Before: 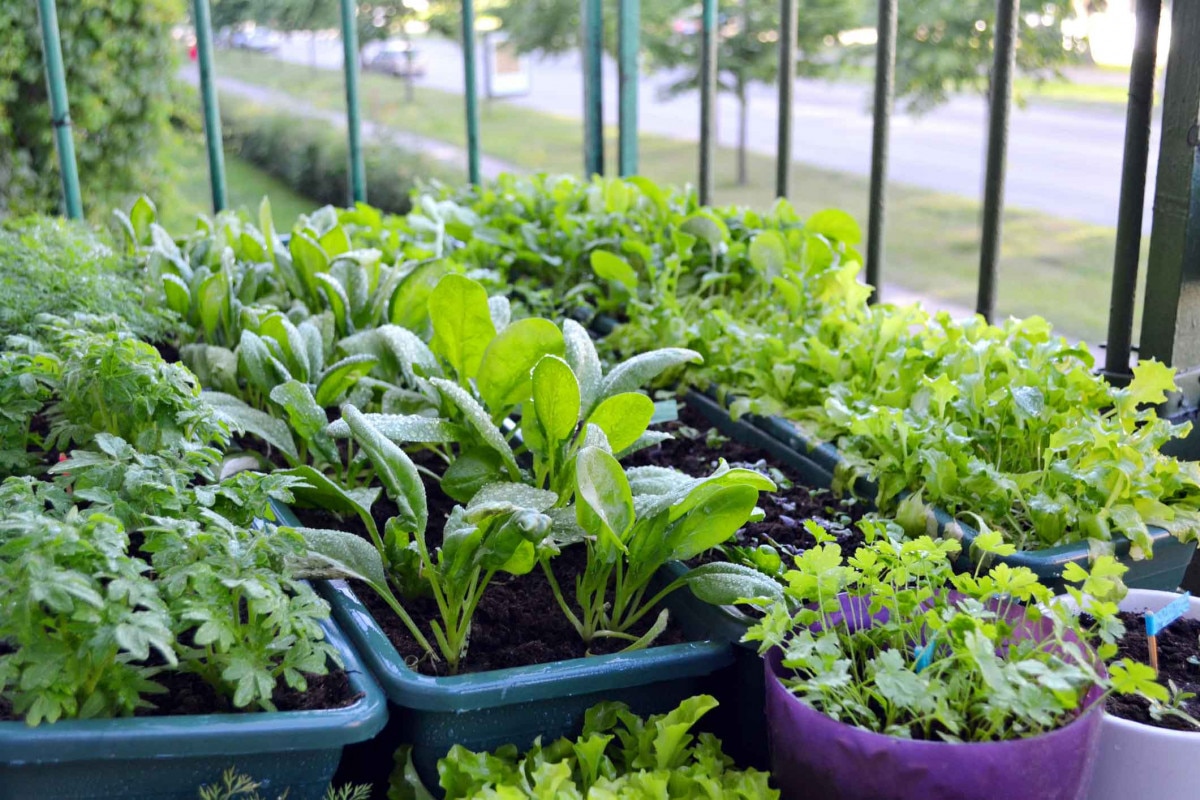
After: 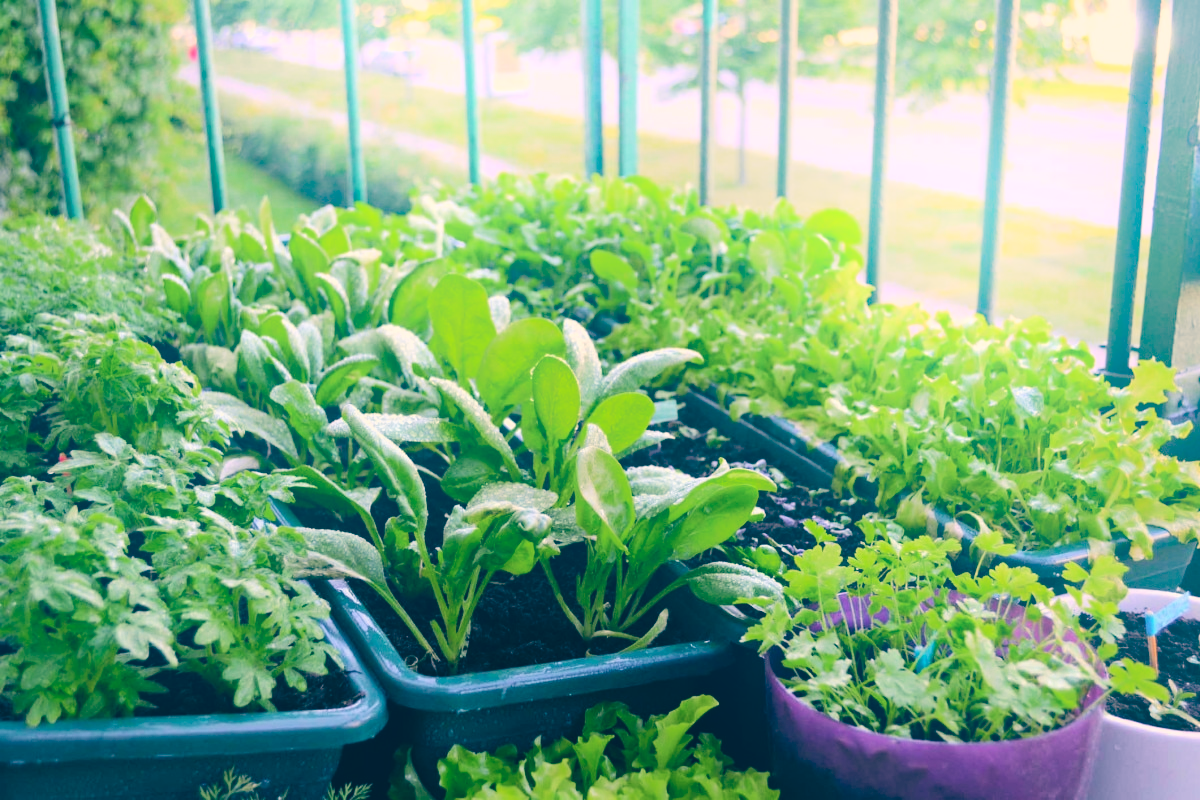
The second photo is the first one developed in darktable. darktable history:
tone curve: curves: ch0 [(0, 0.013) (0.054, 0.018) (0.205, 0.191) (0.289, 0.292) (0.39, 0.424) (0.493, 0.551) (0.666, 0.743) (0.795, 0.841) (1, 0.998)]; ch1 [(0, 0) (0.385, 0.343) (0.439, 0.415) (0.494, 0.495) (0.501, 0.501) (0.51, 0.509) (0.548, 0.554) (0.586, 0.601) (0.66, 0.687) (0.783, 0.804) (1, 1)]; ch2 [(0, 0) (0.304, 0.31) (0.403, 0.399) (0.441, 0.428) (0.47, 0.469) (0.498, 0.496) (0.524, 0.538) (0.566, 0.579) (0.633, 0.665) (0.7, 0.711) (1, 1)], color space Lab, independent channels, preserve colors none
color balance: lift [1.006, 0.985, 1.002, 1.015], gamma [1, 0.953, 1.008, 1.047], gain [1.076, 1.13, 1.004, 0.87]
bloom: on, module defaults
color zones: curves: ch0 [(0, 0.444) (0.143, 0.442) (0.286, 0.441) (0.429, 0.441) (0.571, 0.441) (0.714, 0.441) (0.857, 0.442) (1, 0.444)]
